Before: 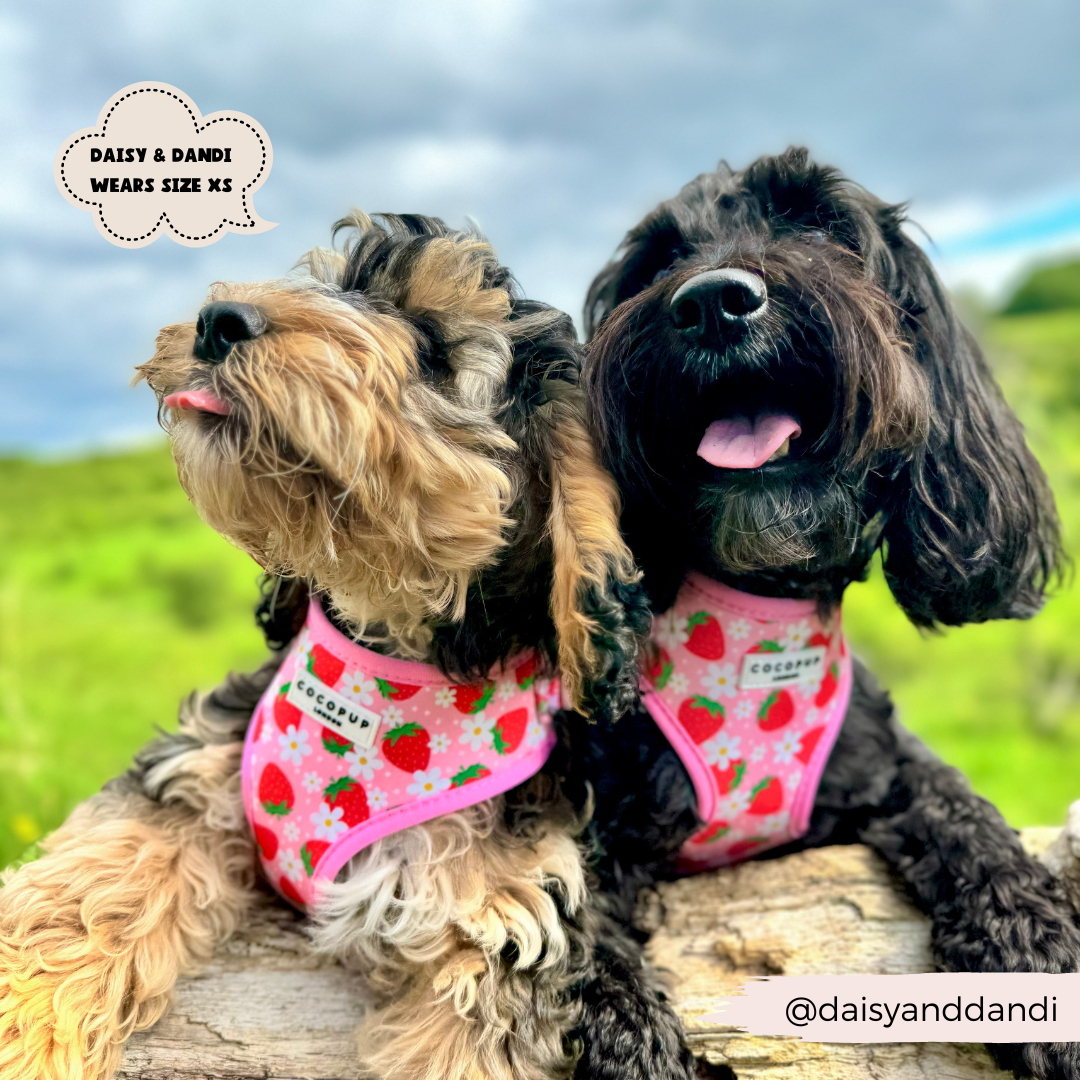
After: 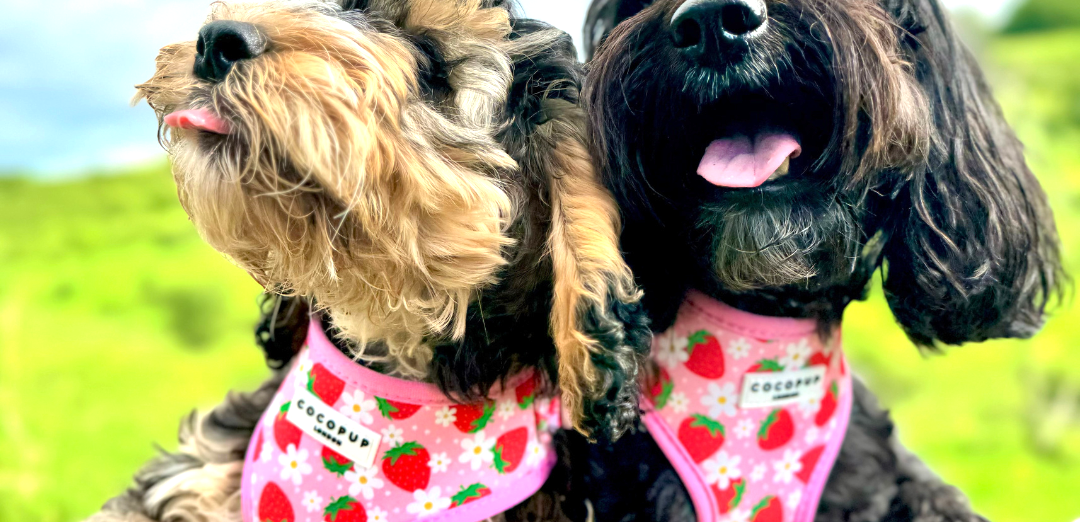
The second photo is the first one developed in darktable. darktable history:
crop and rotate: top 26.056%, bottom 25.543%
exposure: exposure 0.657 EV, compensate highlight preservation false
